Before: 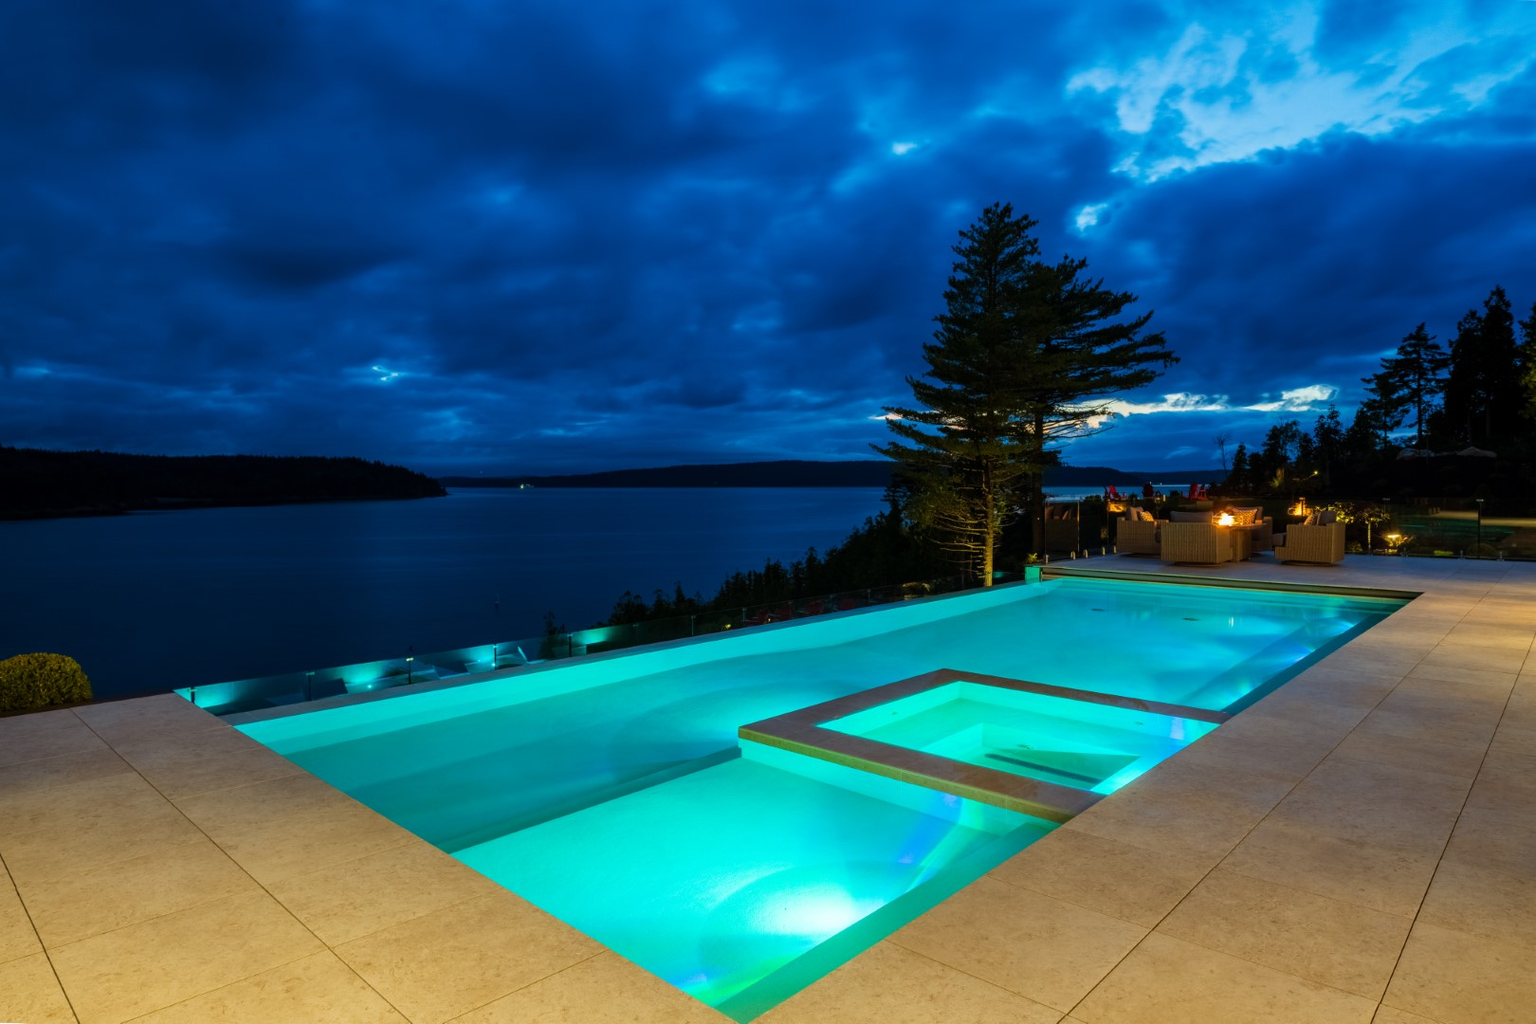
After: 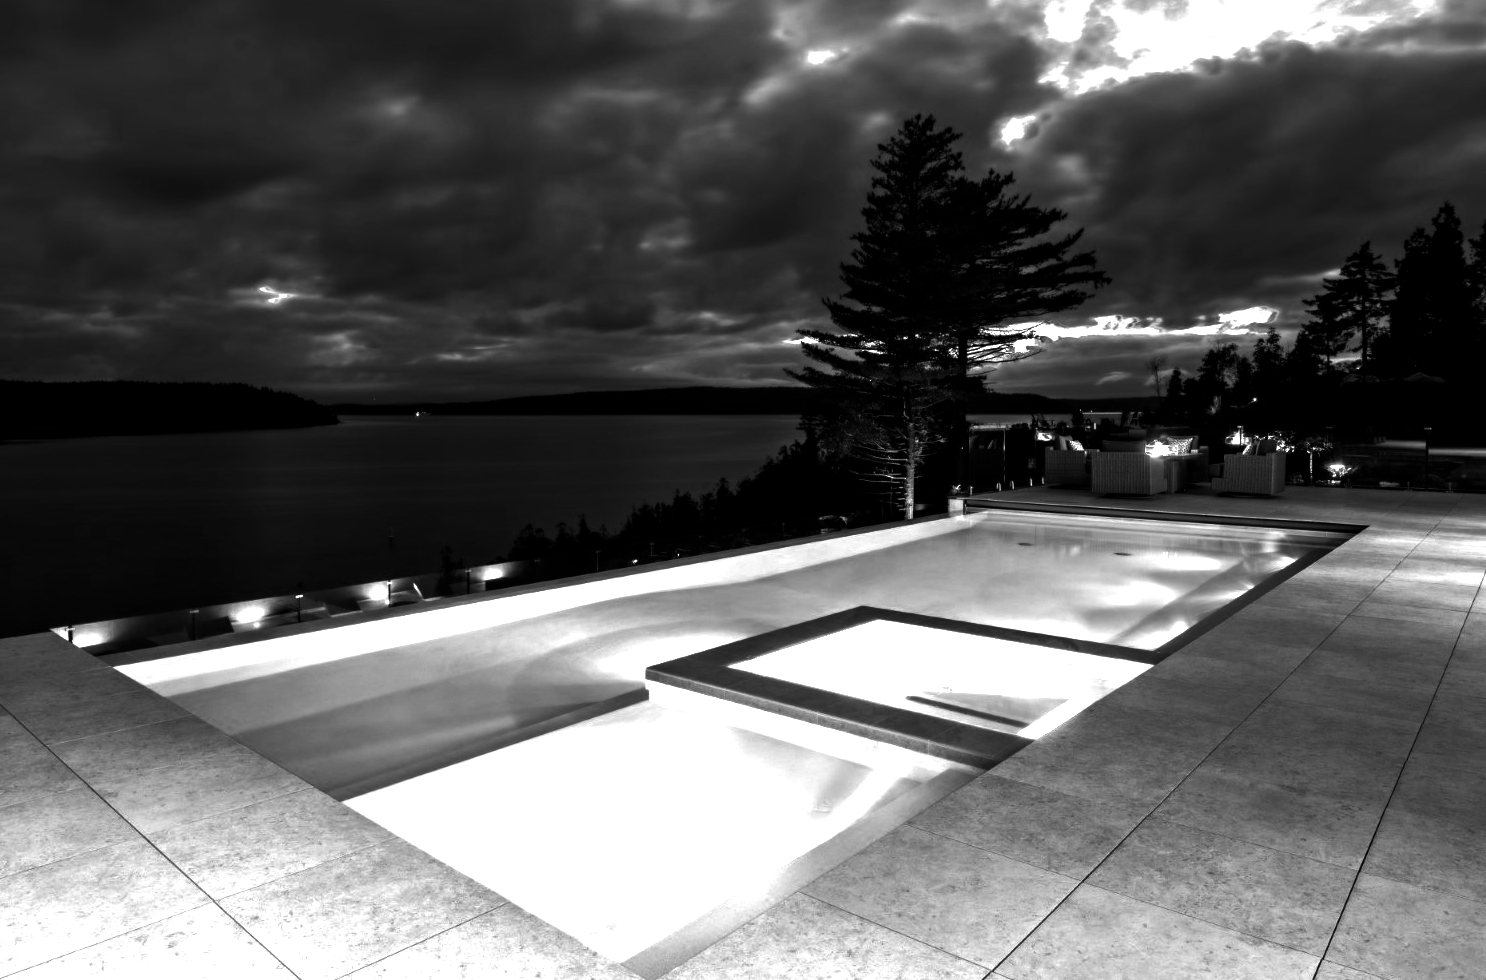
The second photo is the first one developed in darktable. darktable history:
tone equalizer: -8 EV -1.84 EV, -7 EV -1.16 EV, -6 EV -1.62 EV, smoothing diameter 25%, edges refinement/feathering 10, preserve details guided filter
crop and rotate: left 8.262%, top 9.226%
contrast equalizer: y [[0.5, 0.5, 0.544, 0.569, 0.5, 0.5], [0.5 ×6], [0.5 ×6], [0 ×6], [0 ×6]]
monochrome: on, module defaults
contrast brightness saturation: contrast -0.03, brightness -0.59, saturation -1
shadows and highlights: shadows 25, highlights -25
exposure: black level correction 0.001, exposure 1.3 EV, compensate highlight preservation false
